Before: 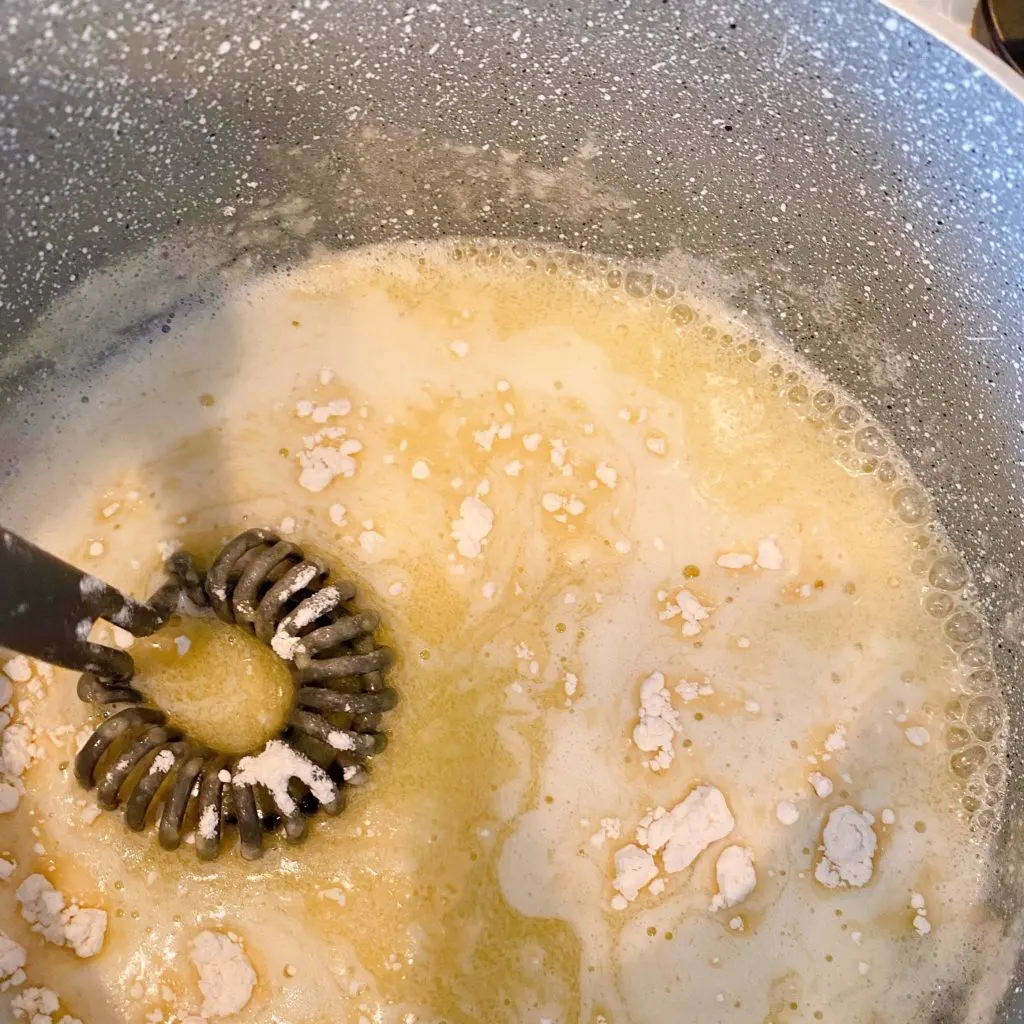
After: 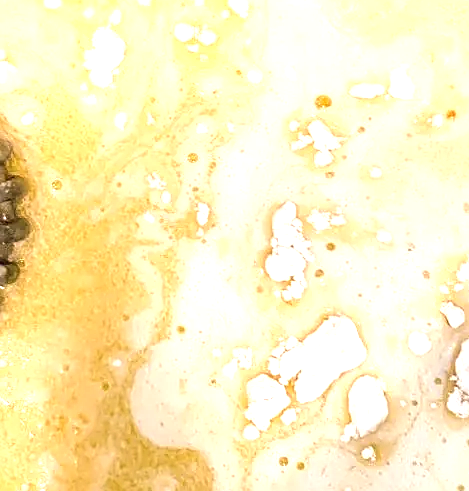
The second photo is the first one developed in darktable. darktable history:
crop: left 35.944%, top 45.94%, right 18.219%, bottom 6.02%
contrast brightness saturation: saturation -0.048
sharpen: on, module defaults
exposure: black level correction 0, exposure 1.099 EV, compensate highlight preservation false
local contrast: on, module defaults
